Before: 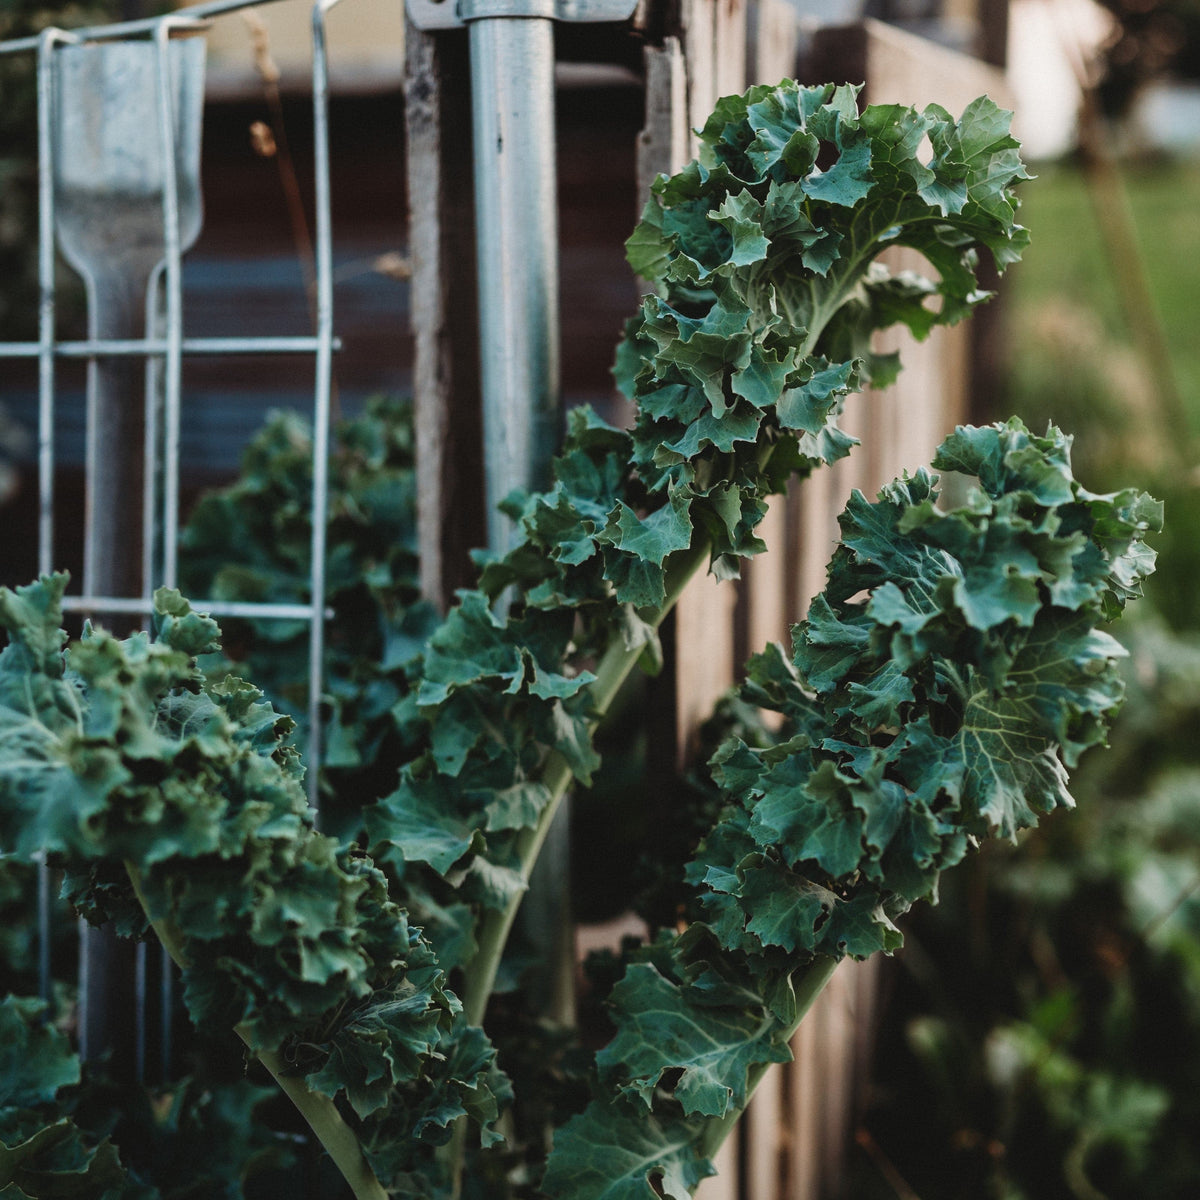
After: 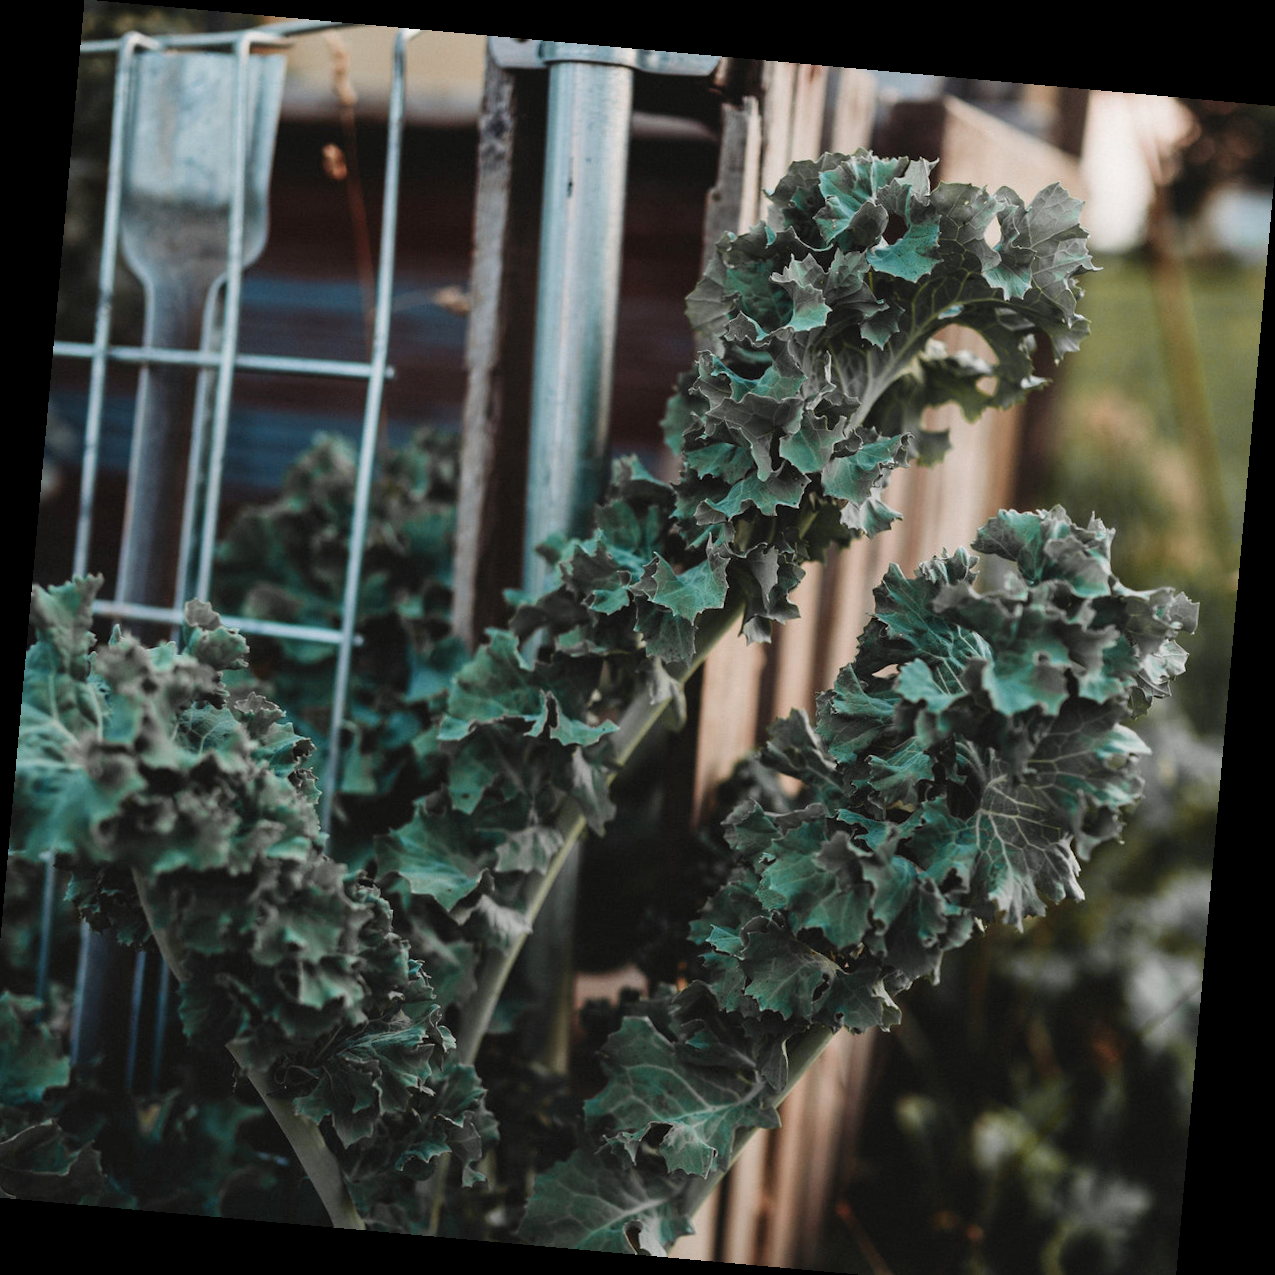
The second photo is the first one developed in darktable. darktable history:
rotate and perspective: rotation 5.12°, automatic cropping off
crop: left 1.743%, right 0.268%, bottom 2.011%
color zones: curves: ch1 [(0.29, 0.492) (0.373, 0.185) (0.509, 0.481)]; ch2 [(0.25, 0.462) (0.749, 0.457)], mix 40.67%
